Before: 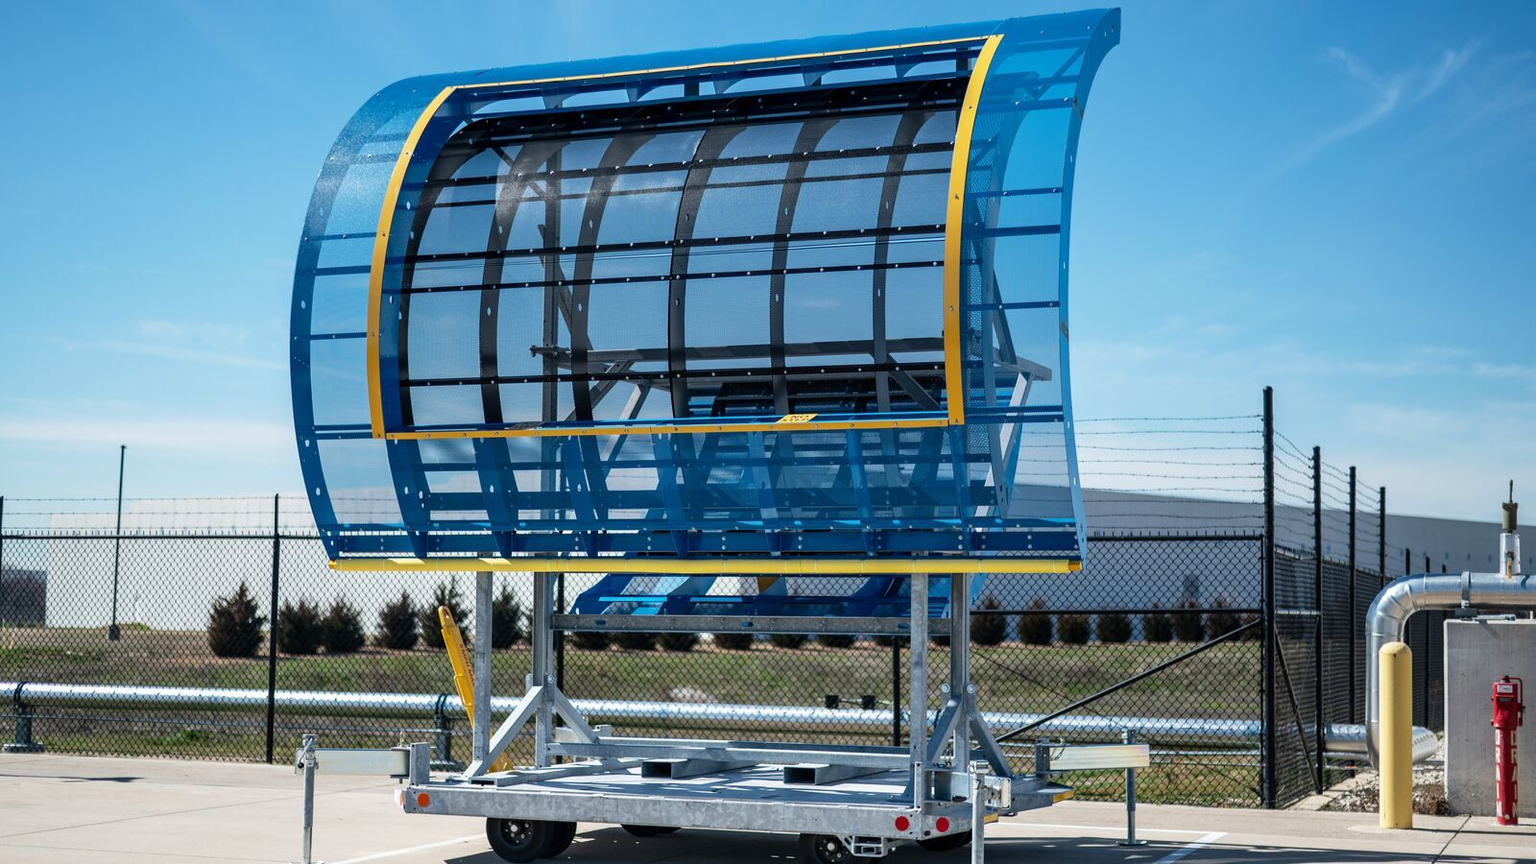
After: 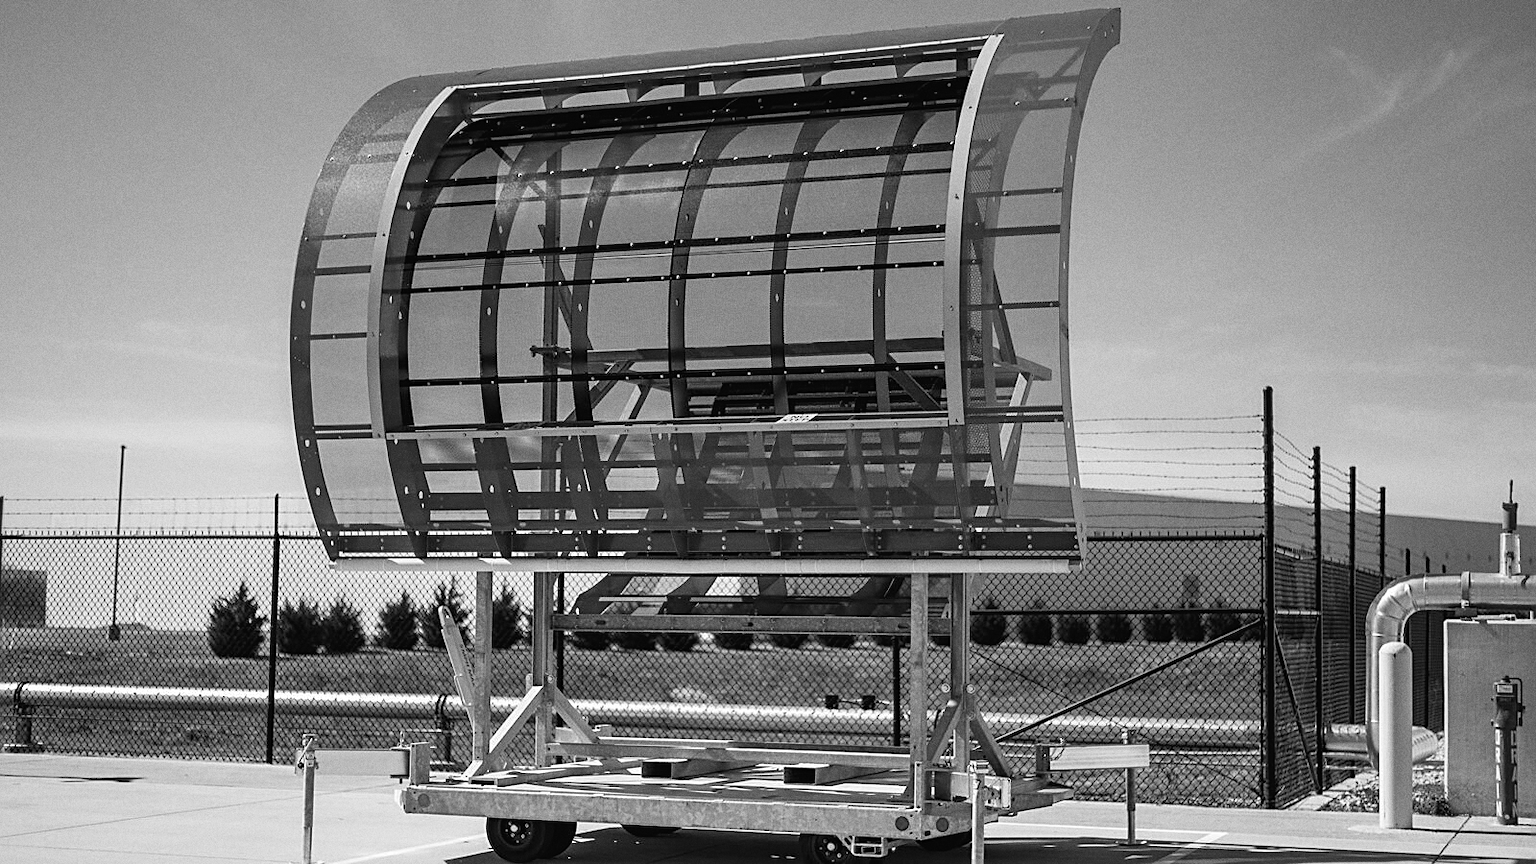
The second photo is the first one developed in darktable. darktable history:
color correction: highlights a* -4.28, highlights b* 6.53
grain: coarseness 0.47 ISO
monochrome: a 16.06, b 15.48, size 1
color balance: lift [1, 1.015, 1.004, 0.985], gamma [1, 0.958, 0.971, 1.042], gain [1, 0.956, 0.977, 1.044]
sharpen: on, module defaults
